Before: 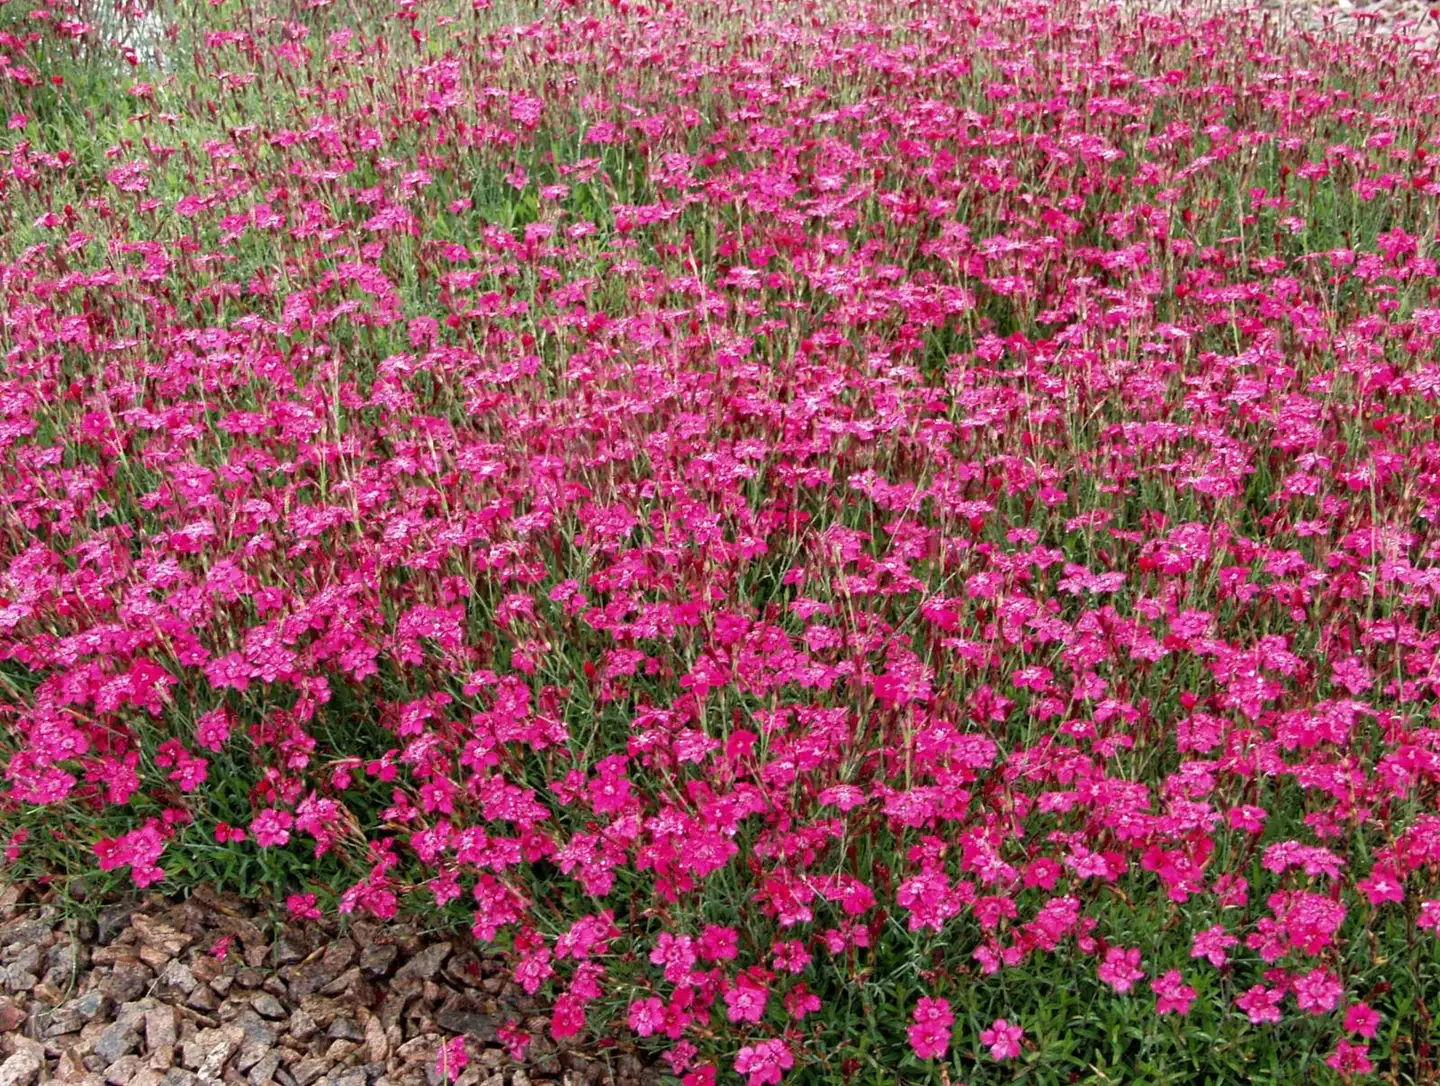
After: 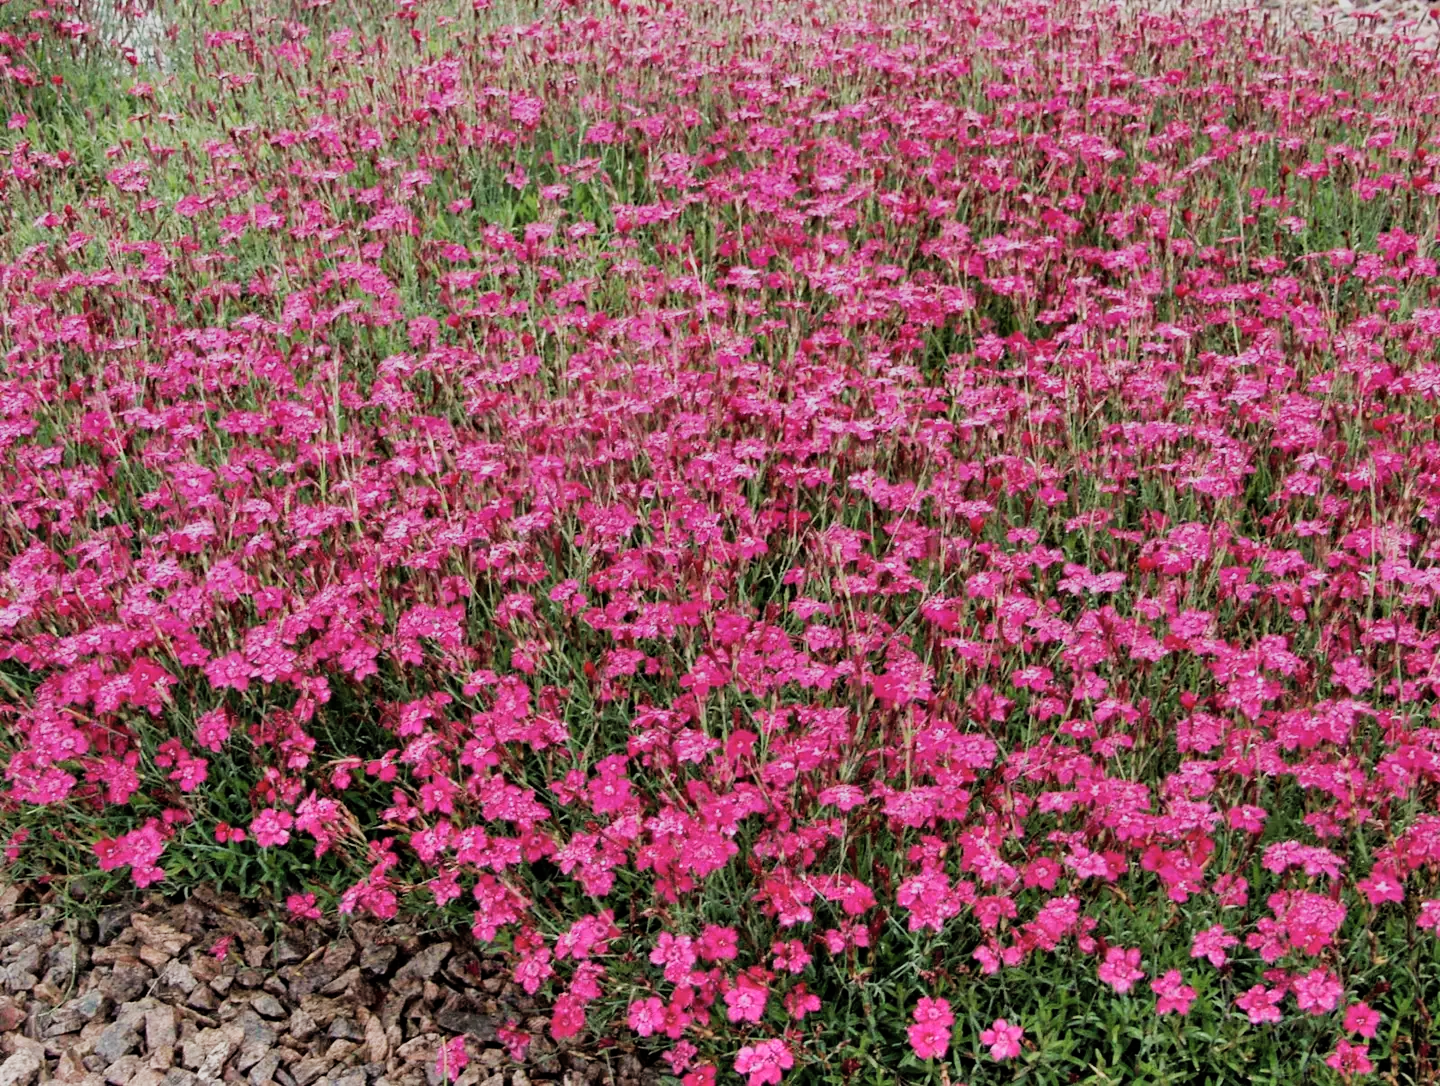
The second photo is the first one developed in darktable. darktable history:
filmic rgb: black relative exposure -7.65 EV, hardness 4.02, contrast 1.1, highlights saturation mix -30%
shadows and highlights: shadows 53, soften with gaussian
color zones: curves: ch0 [(0, 0.613) (0.01, 0.613) (0.245, 0.448) (0.498, 0.529) (0.642, 0.665) (0.879, 0.777) (0.99, 0.613)]; ch1 [(0, 0) (0.143, 0) (0.286, 0) (0.429, 0) (0.571, 0) (0.714, 0) (0.857, 0)], mix -93.41%
